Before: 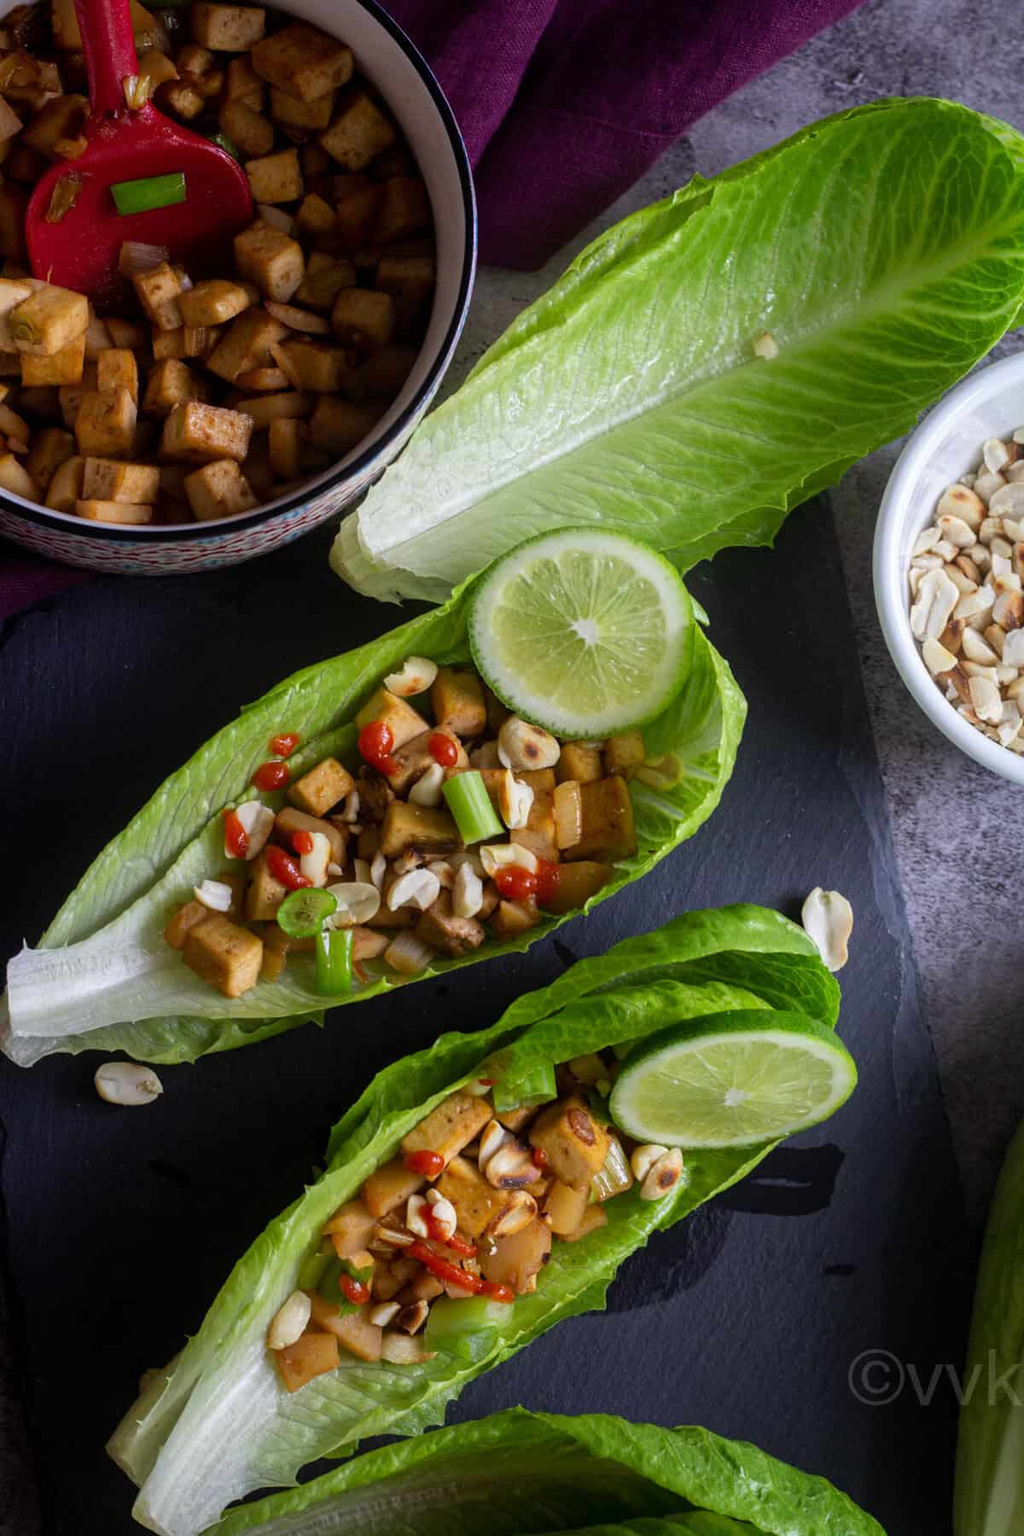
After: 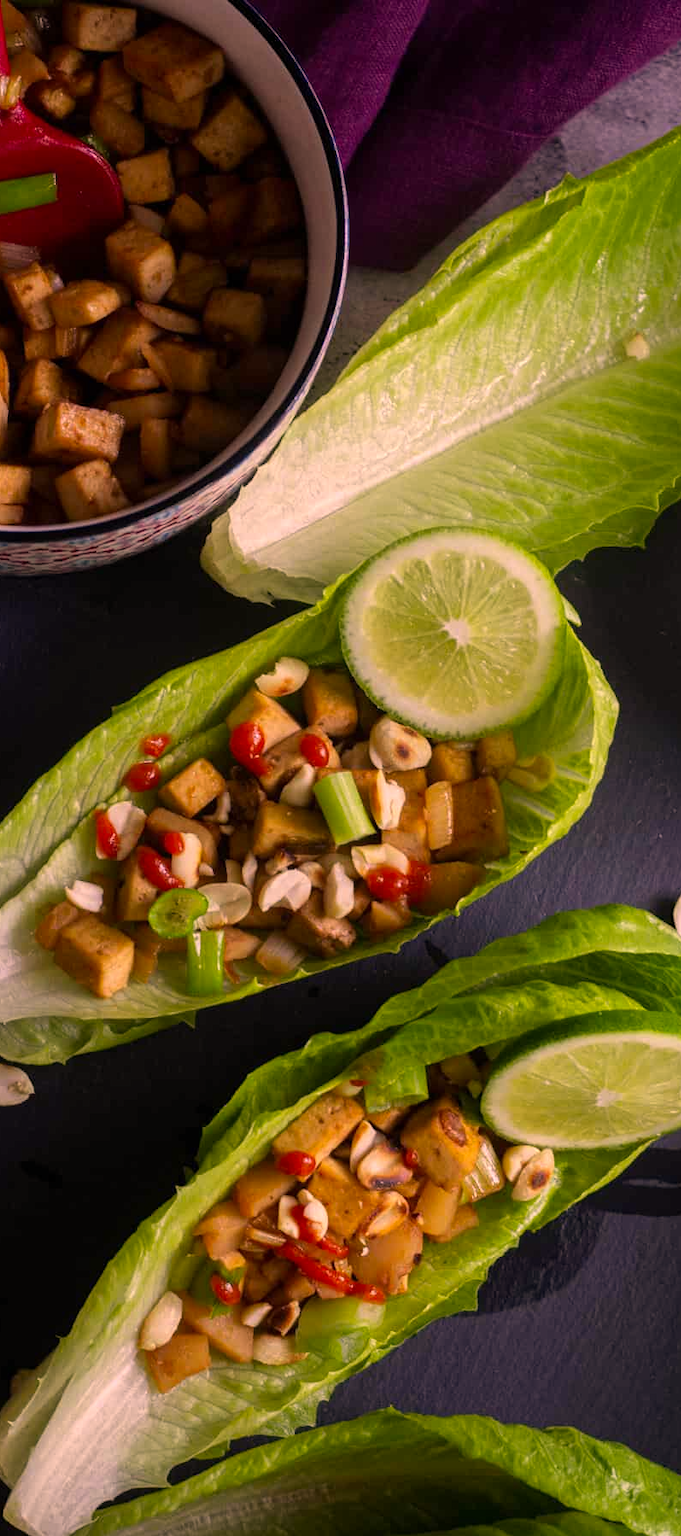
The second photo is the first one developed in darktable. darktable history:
color correction: highlights a* 21.23, highlights b* 19.81
crop and rotate: left 12.646%, right 20.841%
